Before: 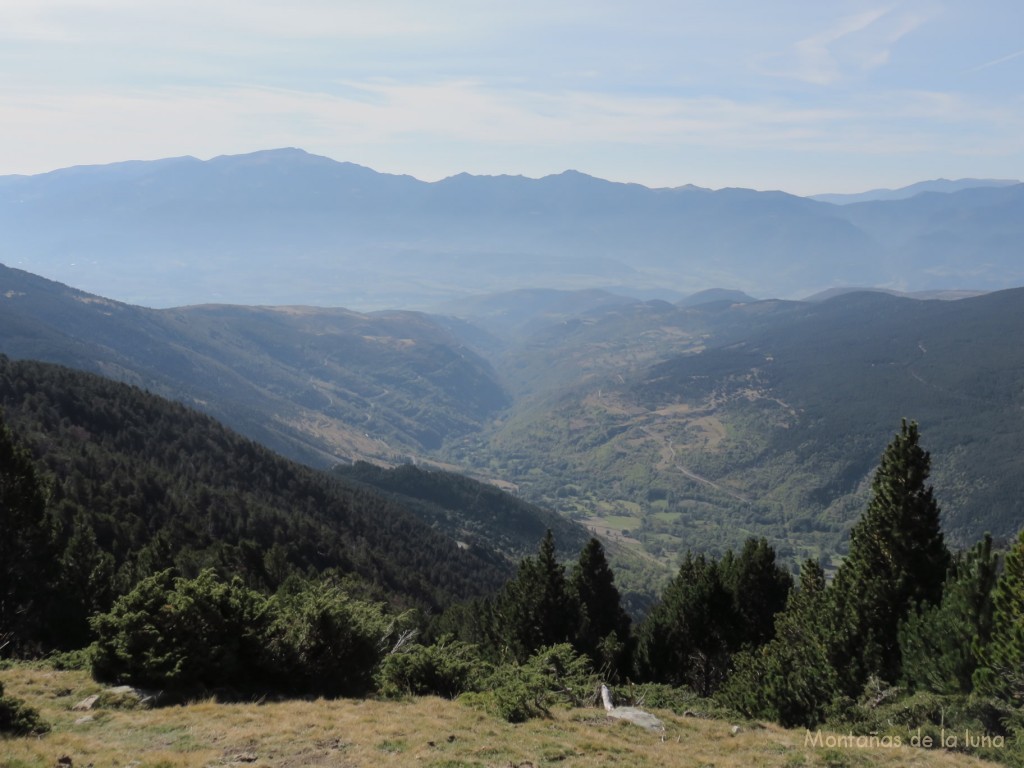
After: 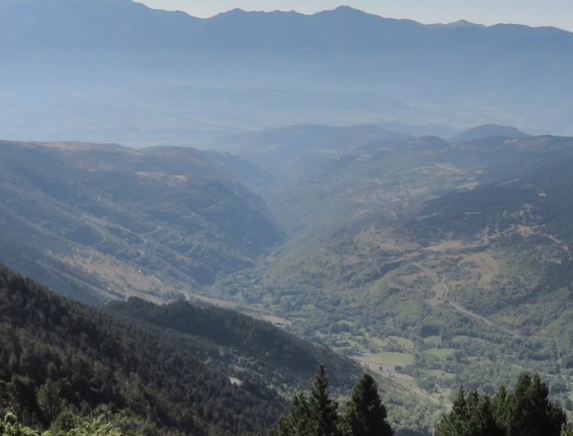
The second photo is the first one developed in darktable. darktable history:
shadows and highlights: white point adjustment 0.052, soften with gaussian
crop and rotate: left 22.206%, top 21.474%, right 21.803%, bottom 21.655%
